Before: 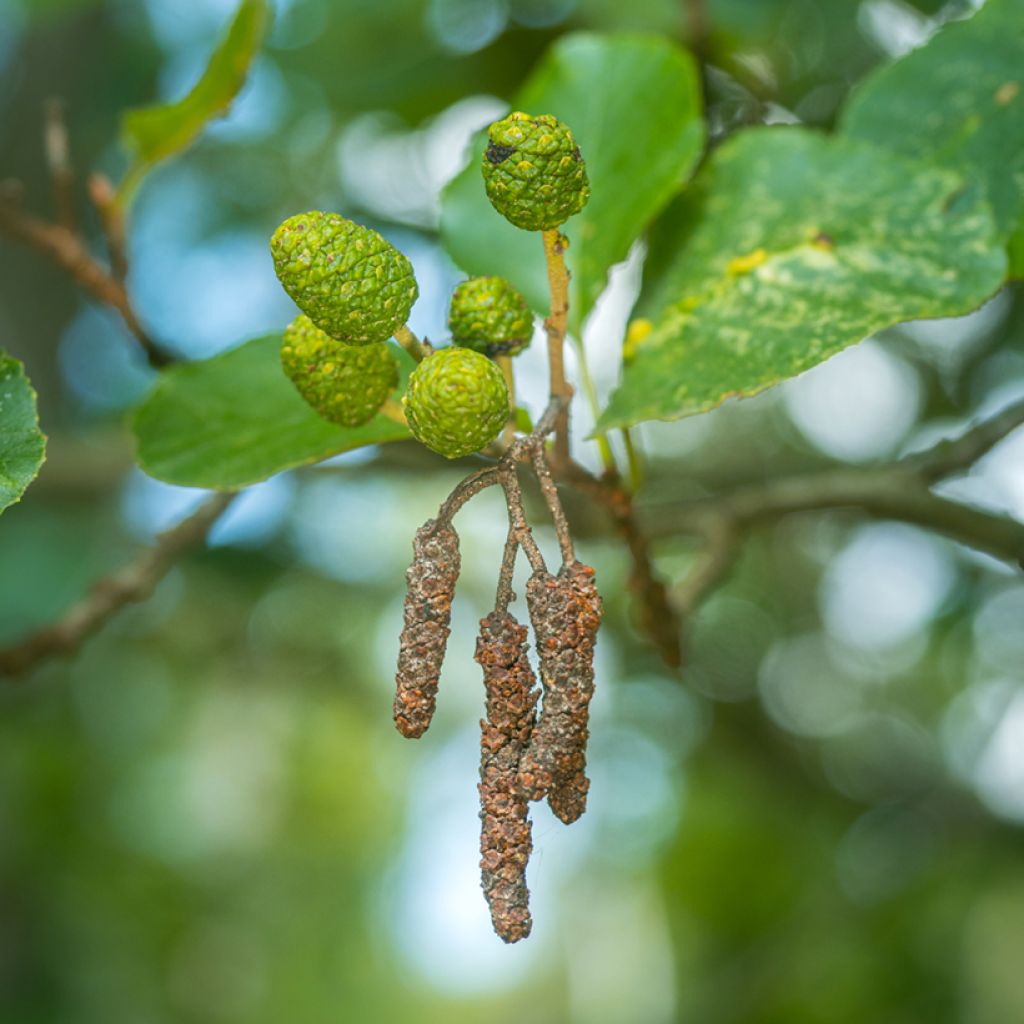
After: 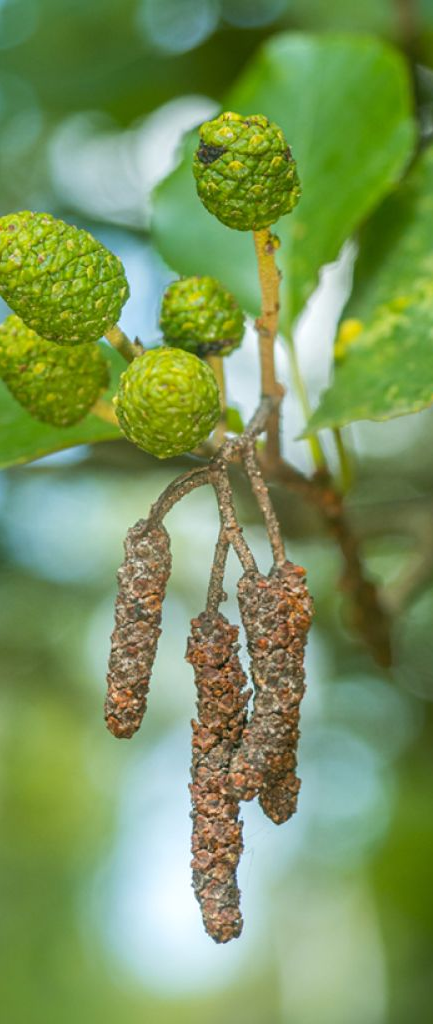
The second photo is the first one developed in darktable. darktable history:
crop: left 28.249%, right 29.393%
